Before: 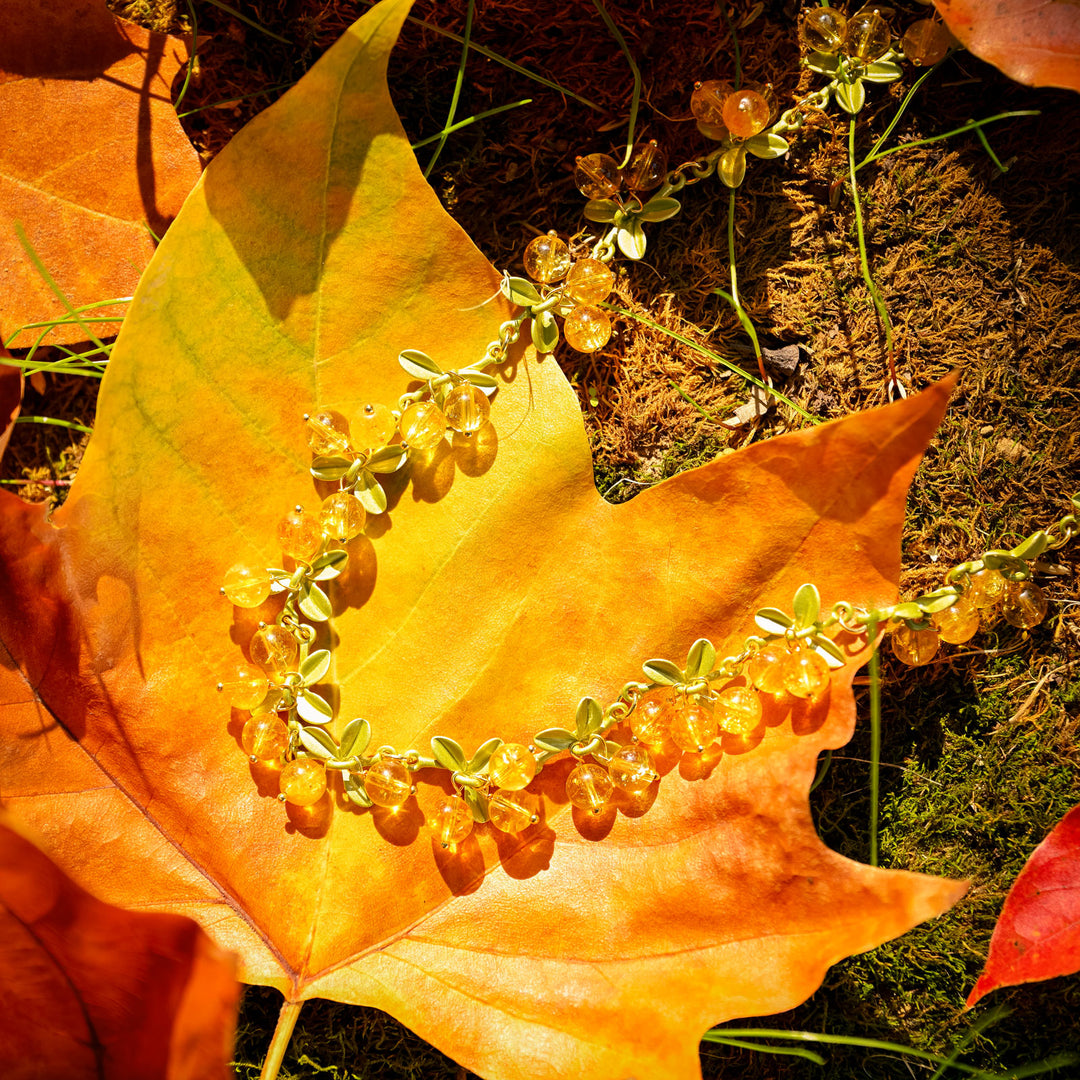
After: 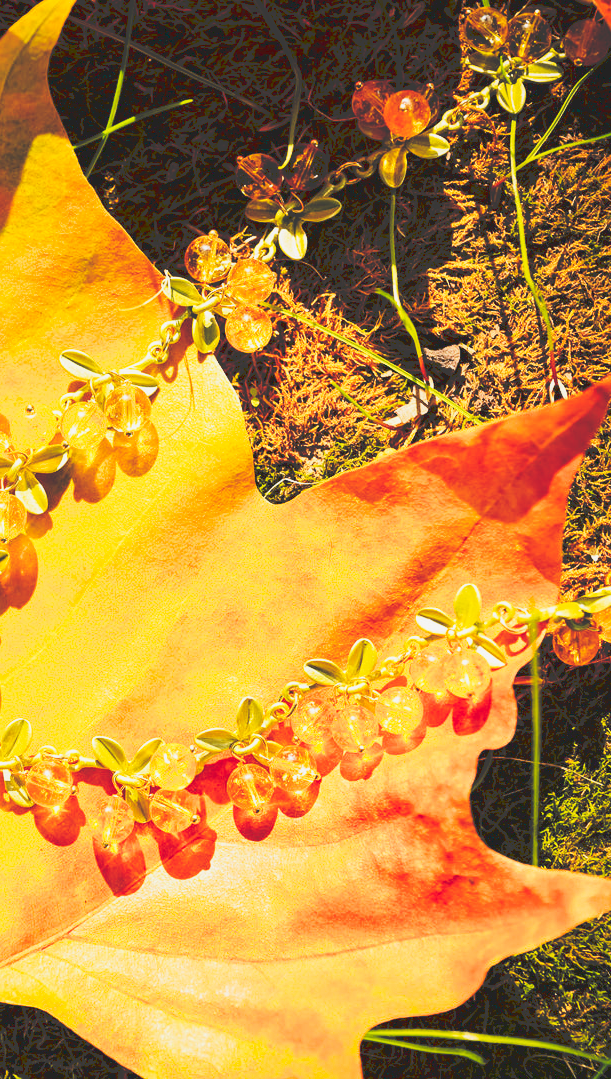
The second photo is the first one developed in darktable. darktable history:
crop: left 31.445%, top 0.018%, right 11.97%
filmic rgb: black relative exposure -7.75 EV, white relative exposure 4.46 EV, hardness 3.75, latitude 50.18%, contrast 1.101, iterations of high-quality reconstruction 0
tone curve: curves: ch0 [(0, 0) (0.003, 0.235) (0.011, 0.235) (0.025, 0.235) (0.044, 0.235) (0.069, 0.235) (0.1, 0.237) (0.136, 0.239) (0.177, 0.243) (0.224, 0.256) (0.277, 0.287) (0.335, 0.329) (0.399, 0.391) (0.468, 0.476) (0.543, 0.574) (0.623, 0.683) (0.709, 0.778) (0.801, 0.869) (0.898, 0.924) (1, 1)], preserve colors none
exposure: black level correction 0.001, exposure 0.5 EV, compensate exposure bias true, compensate highlight preservation false
